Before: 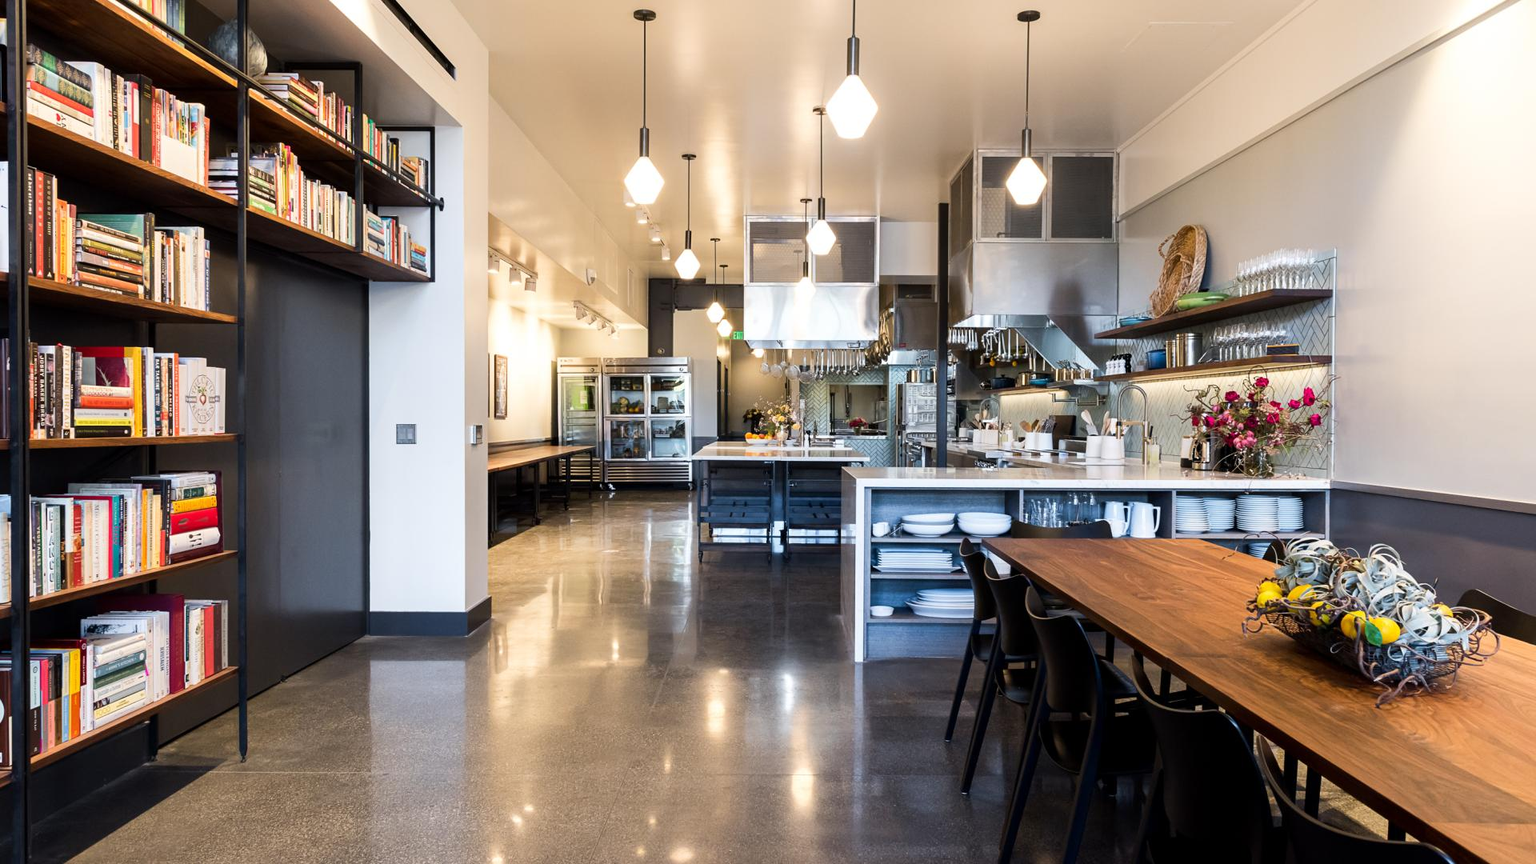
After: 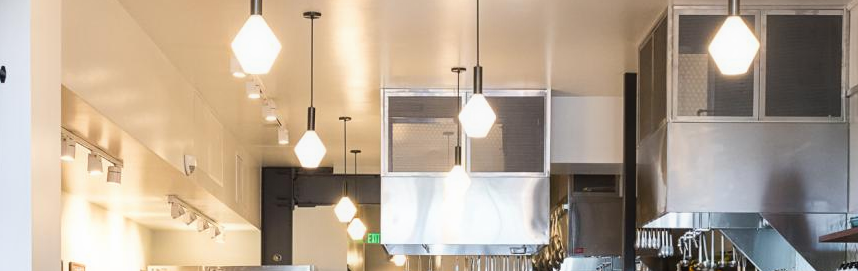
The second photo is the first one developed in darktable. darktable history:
crop: left 28.64%, top 16.832%, right 26.637%, bottom 58.055%
contrast equalizer: y [[0.5, 0.488, 0.462, 0.461, 0.491, 0.5], [0.5 ×6], [0.5 ×6], [0 ×6], [0 ×6]]
